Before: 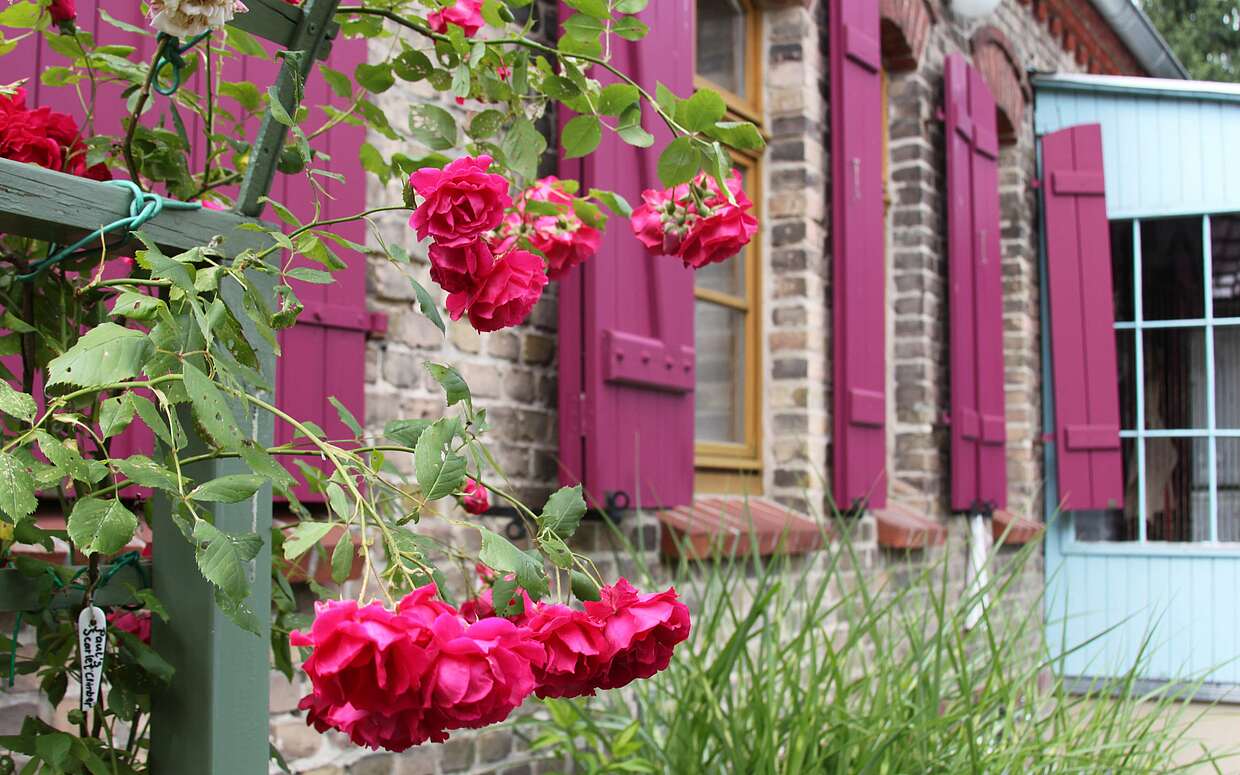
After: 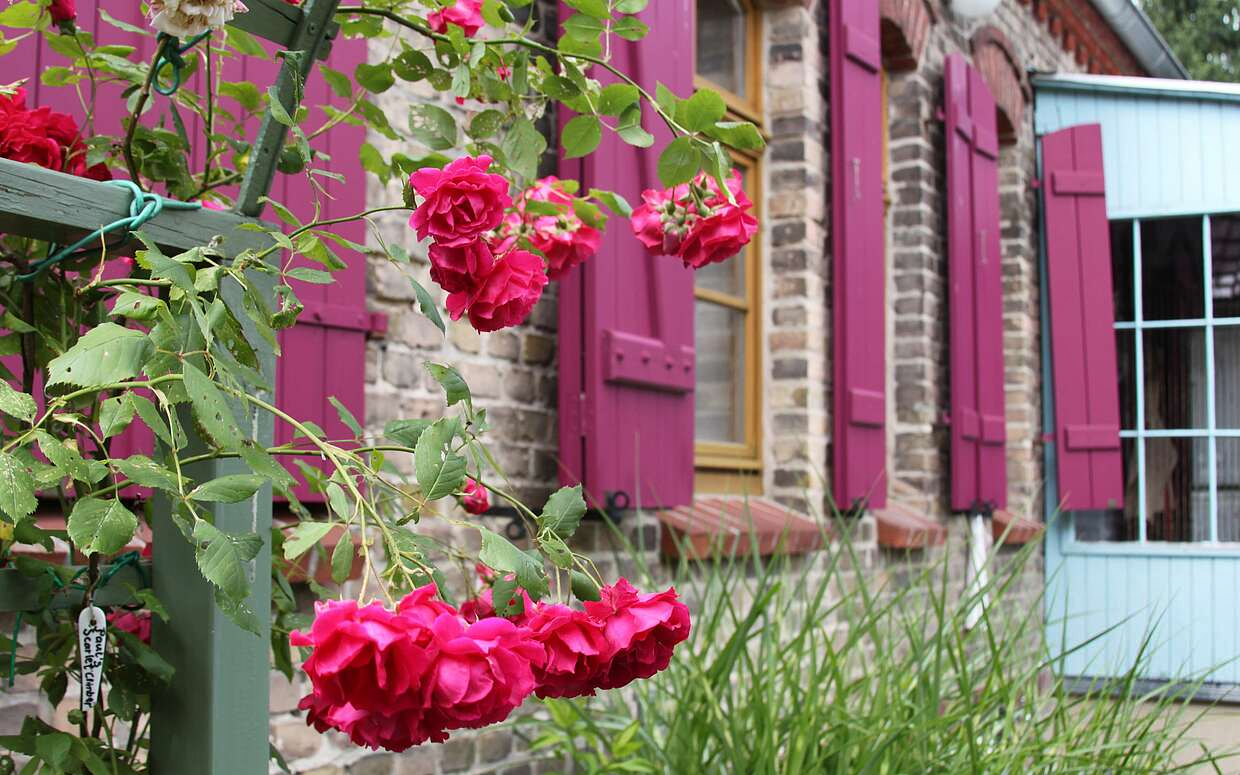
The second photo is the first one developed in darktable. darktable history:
shadows and highlights: radius 108.44, shadows 44.68, highlights -66.91, low approximation 0.01, soften with gaussian
